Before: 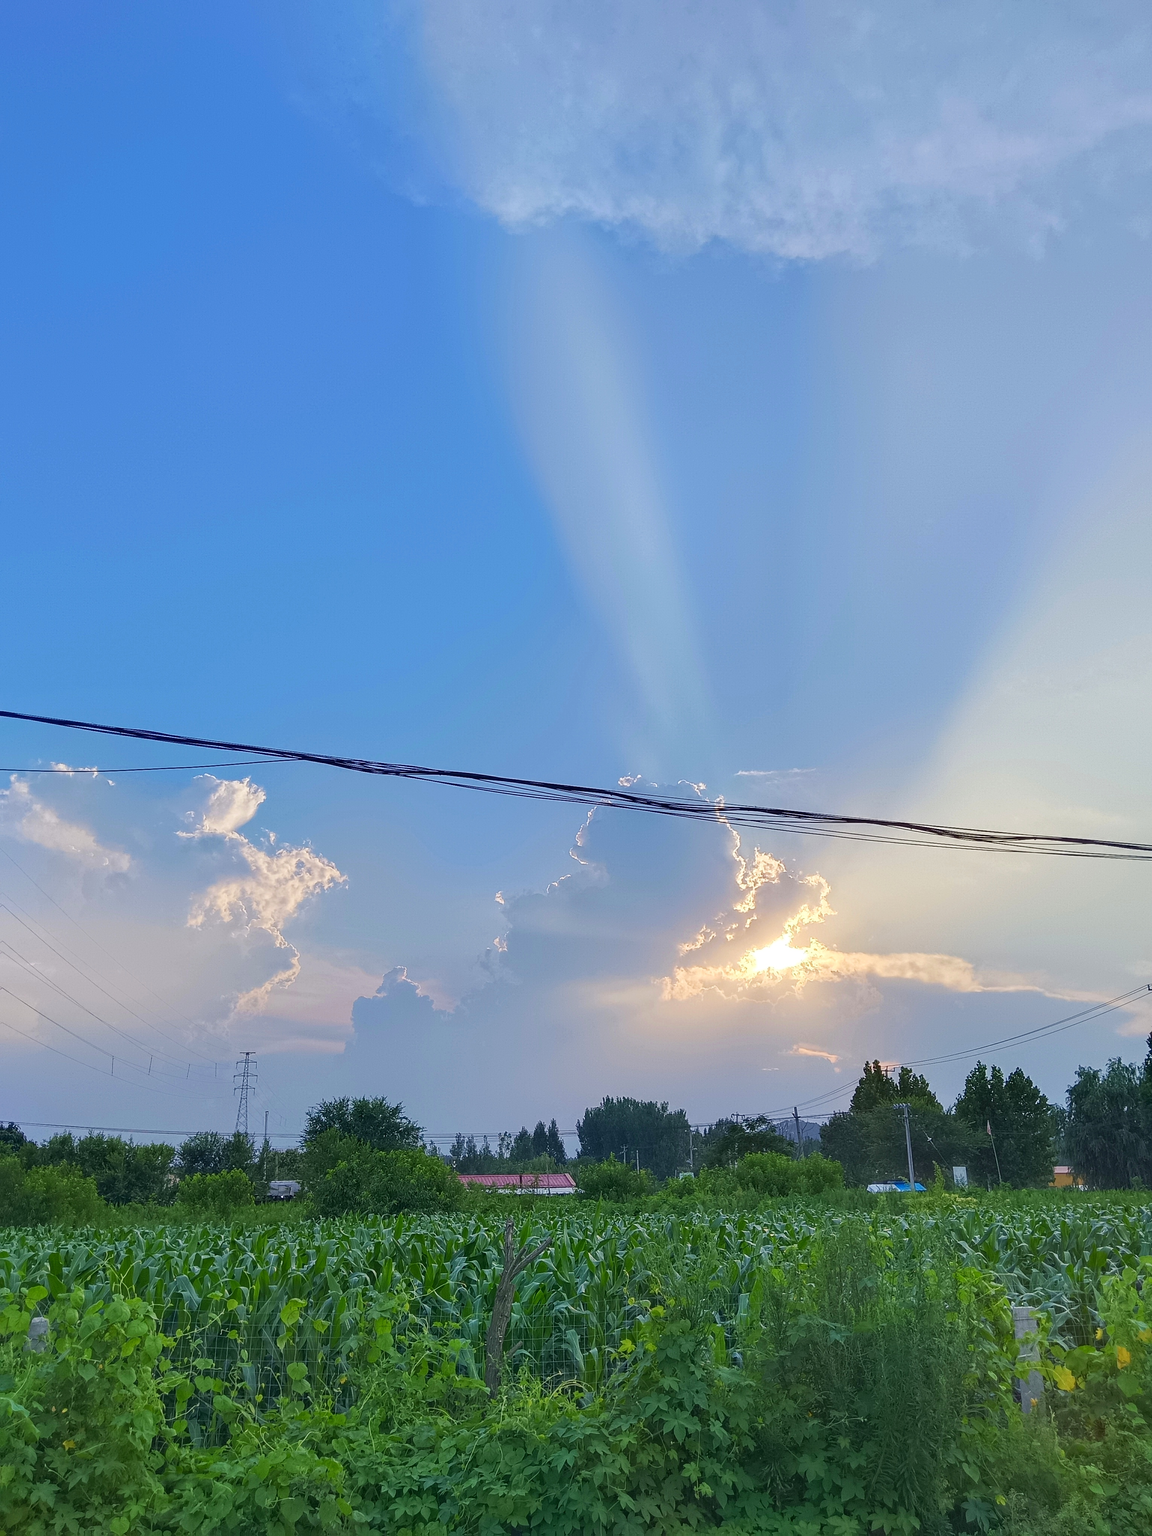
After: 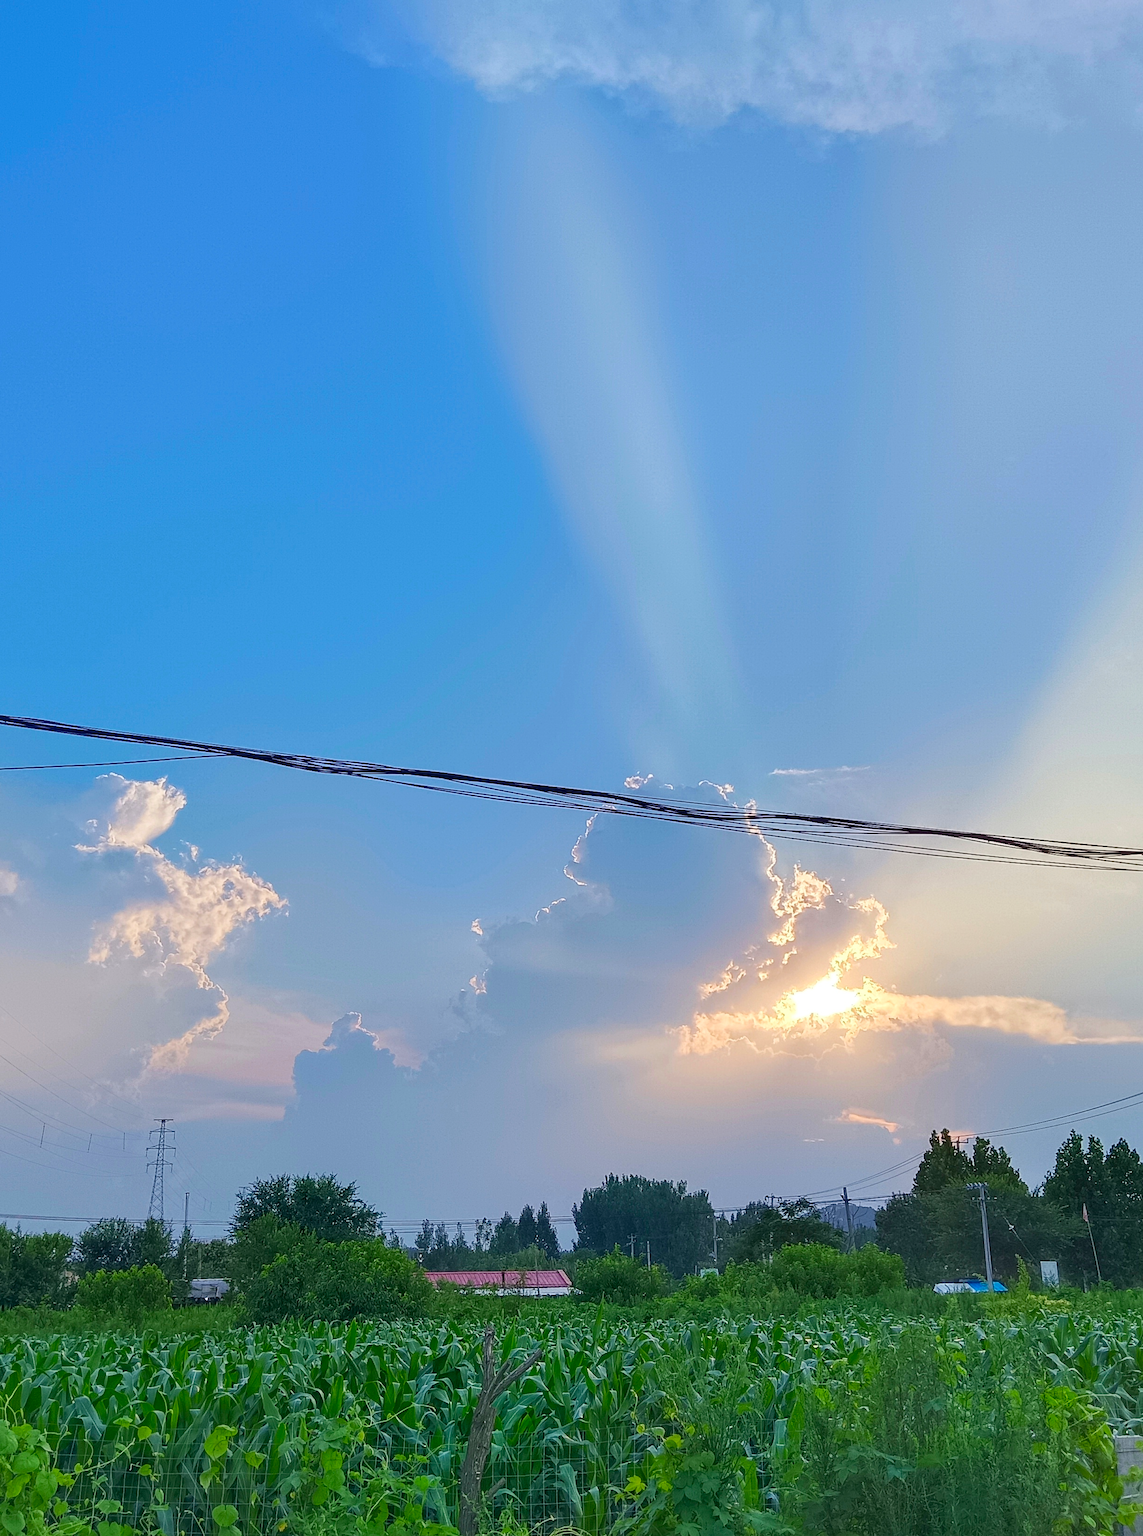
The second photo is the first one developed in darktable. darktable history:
crop and rotate: left 10.113%, top 9.93%, right 10.03%, bottom 9.637%
